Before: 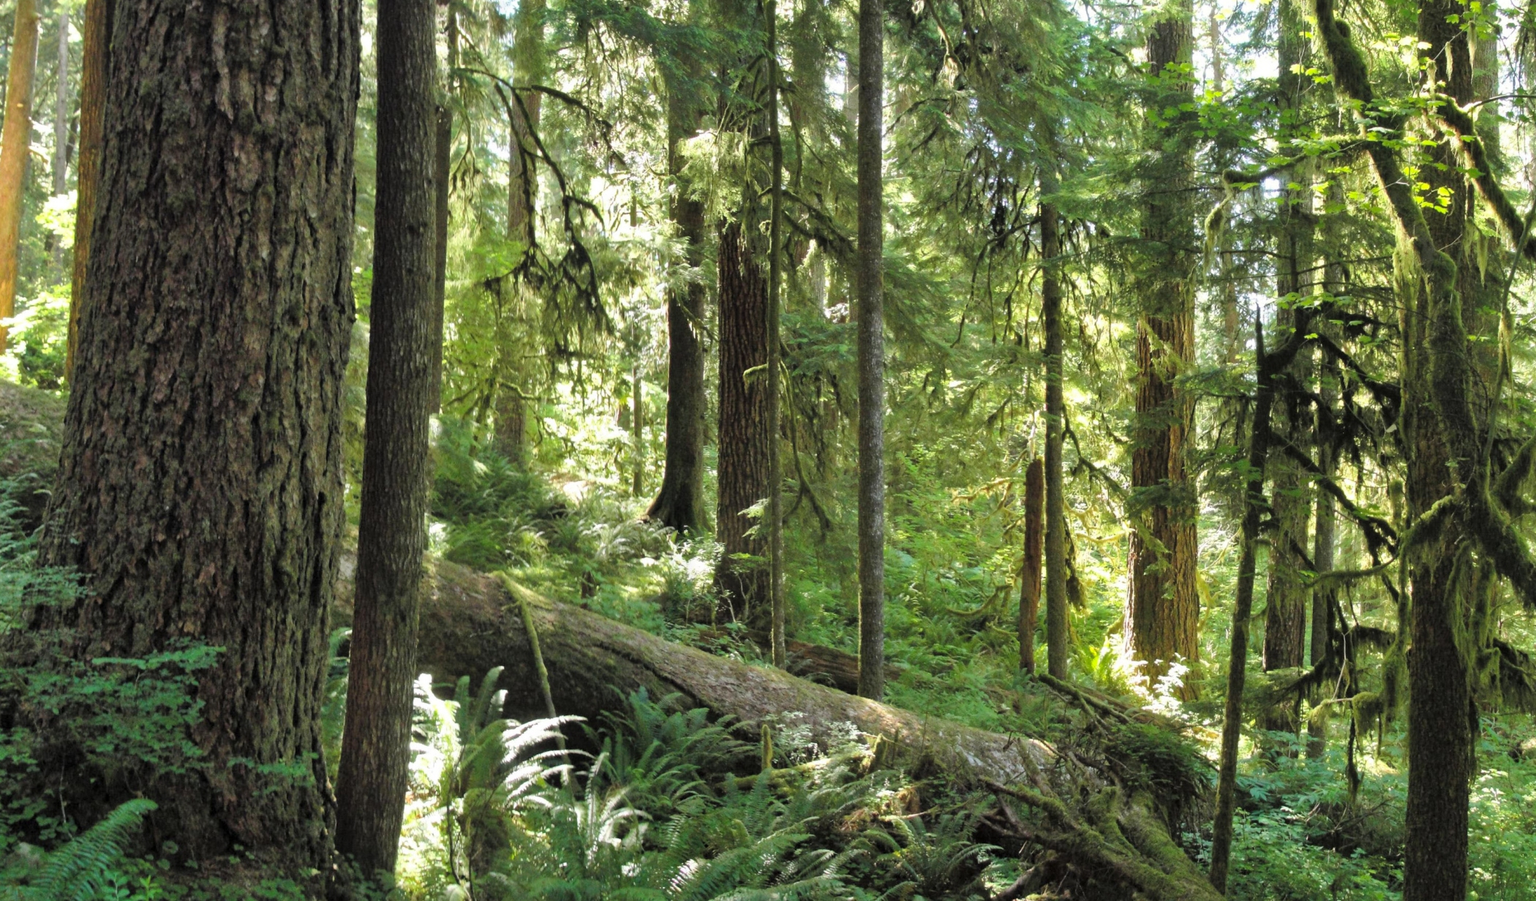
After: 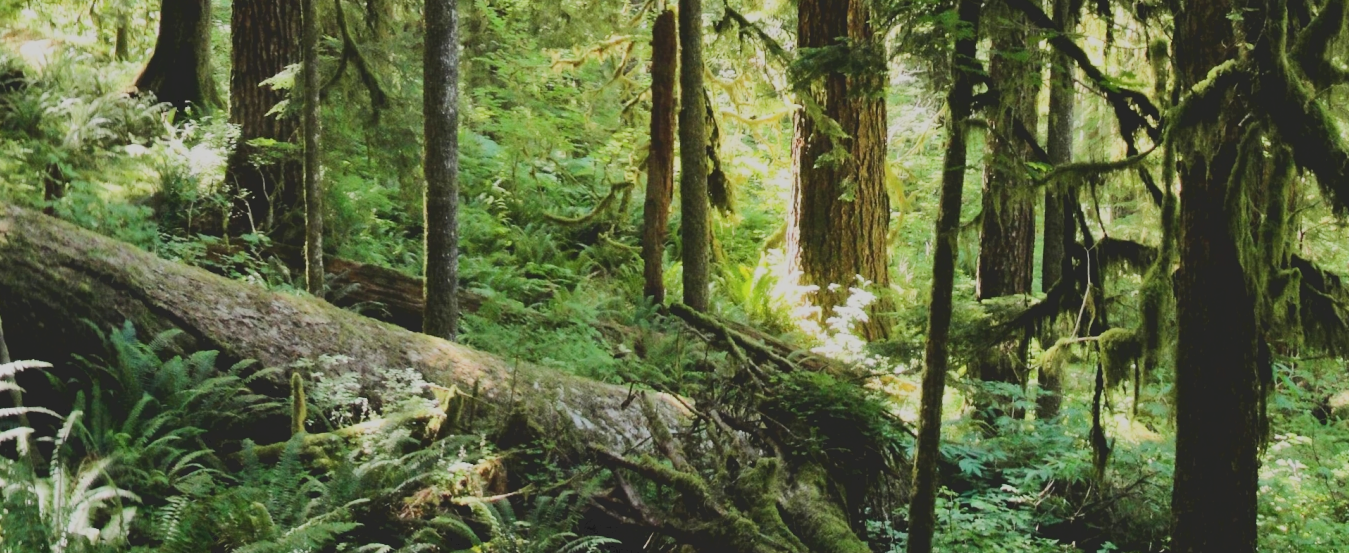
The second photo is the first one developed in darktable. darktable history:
tone curve: curves: ch0 [(0, 0) (0.003, 0.15) (0.011, 0.151) (0.025, 0.15) (0.044, 0.15) (0.069, 0.151) (0.1, 0.153) (0.136, 0.16) (0.177, 0.183) (0.224, 0.21) (0.277, 0.253) (0.335, 0.309) (0.399, 0.389) (0.468, 0.479) (0.543, 0.58) (0.623, 0.677) (0.709, 0.747) (0.801, 0.808) (0.898, 0.87) (1, 1)], color space Lab, independent channels, preserve colors none
filmic rgb: black relative exposure -7.65 EV, white relative exposure 4.56 EV, hardness 3.61, contrast 0.992
crop and rotate: left 35.748%, top 50.225%, bottom 4.881%
